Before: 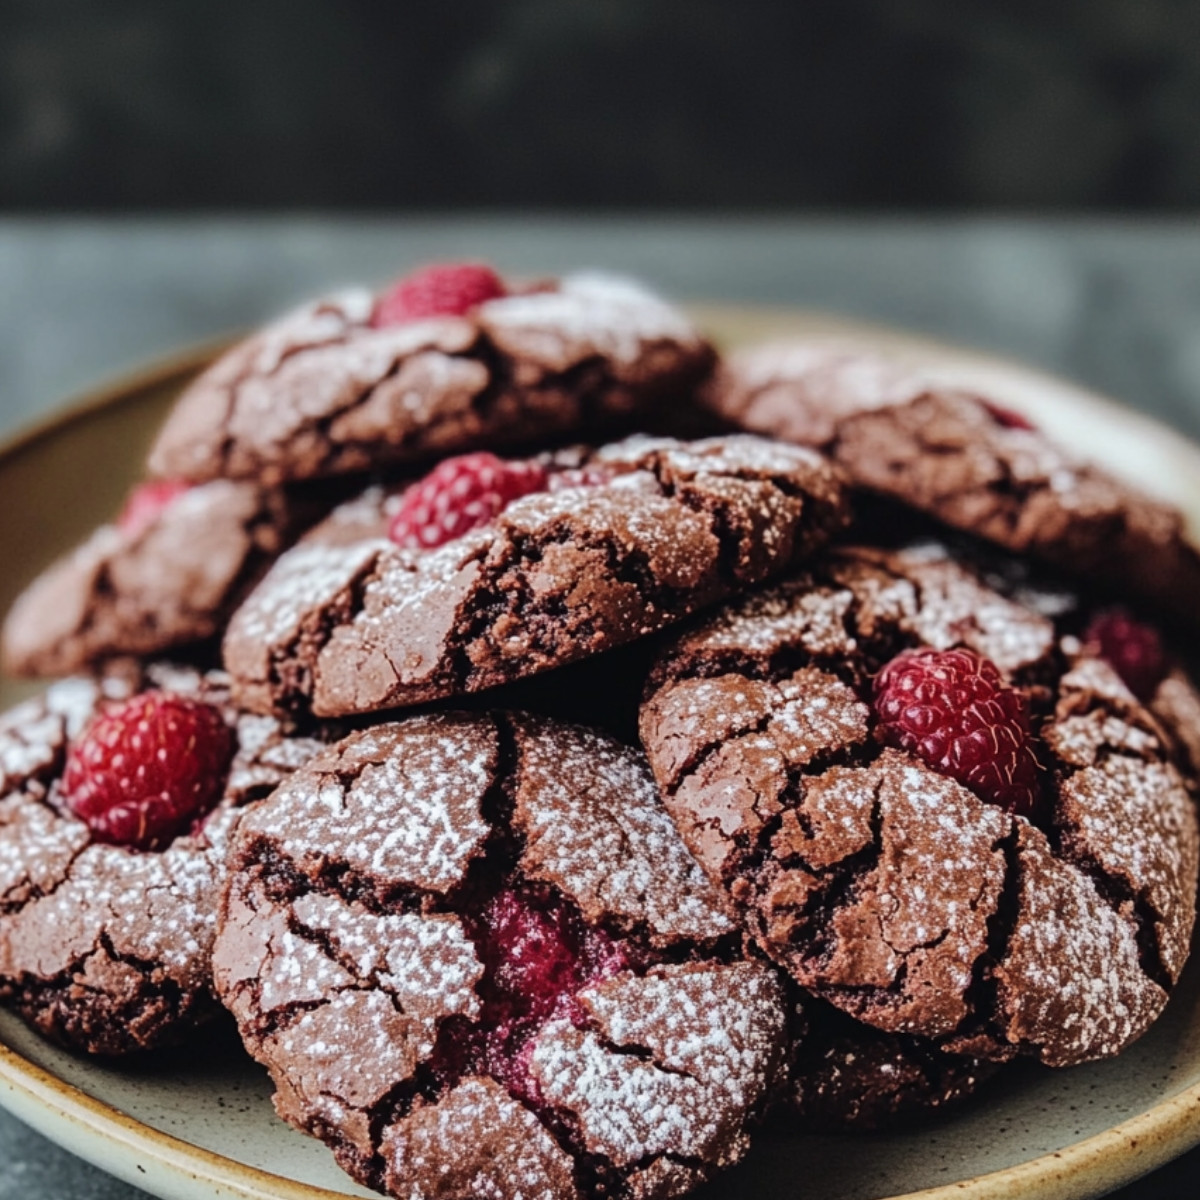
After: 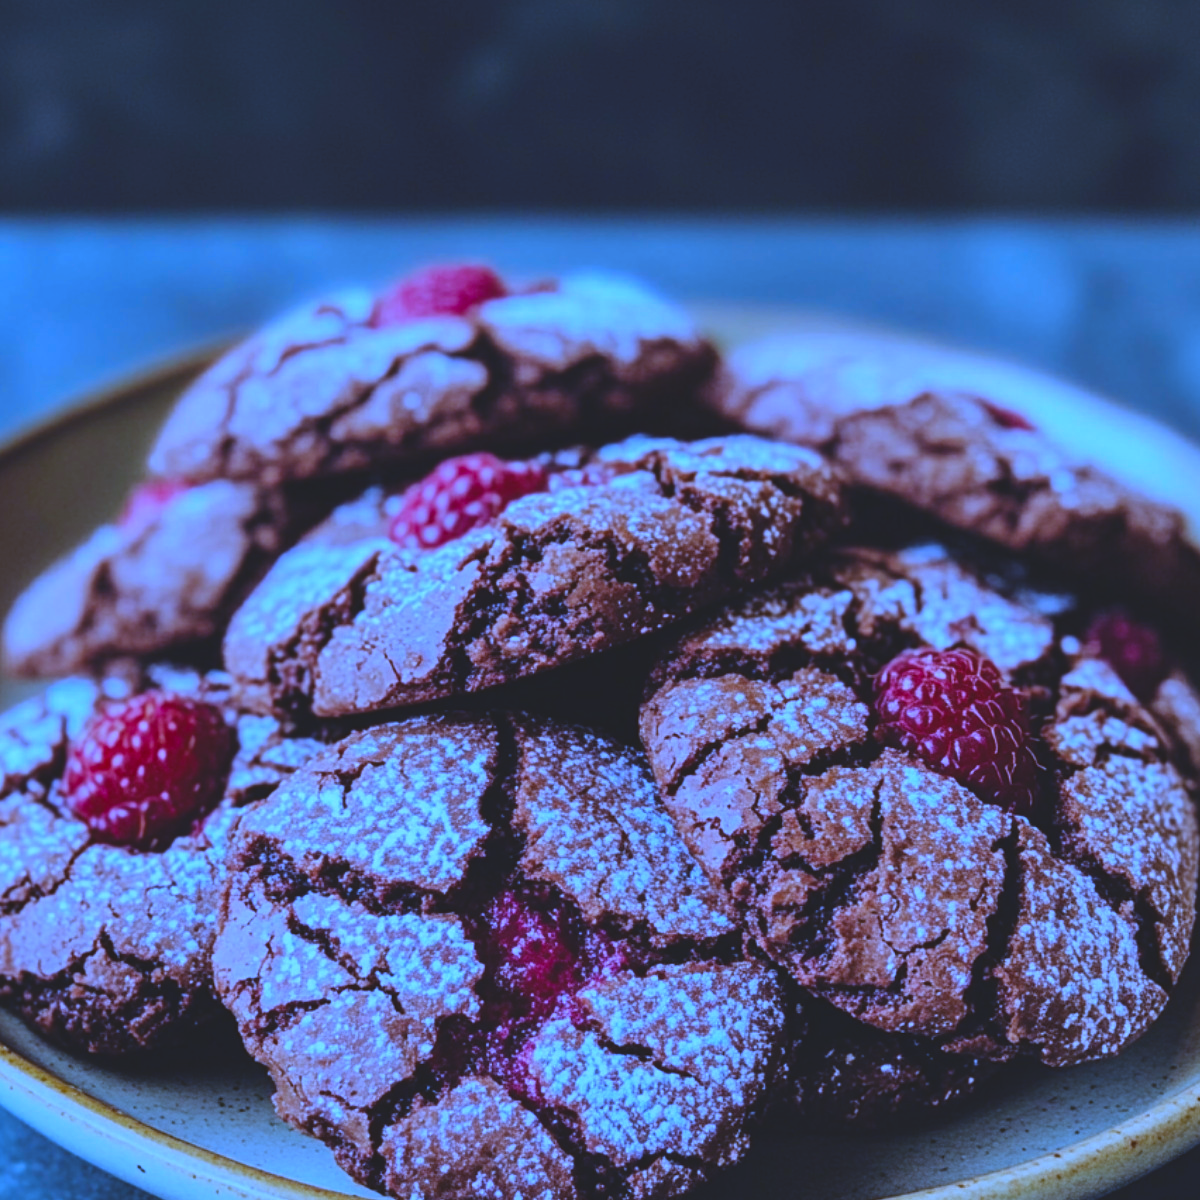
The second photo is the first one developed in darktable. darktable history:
white balance: red 0.766, blue 1.537
color balance rgb: linear chroma grading › global chroma 15%, perceptual saturation grading › global saturation 30%
exposure: black level correction -0.015, exposure -0.125 EV, compensate highlight preservation false
